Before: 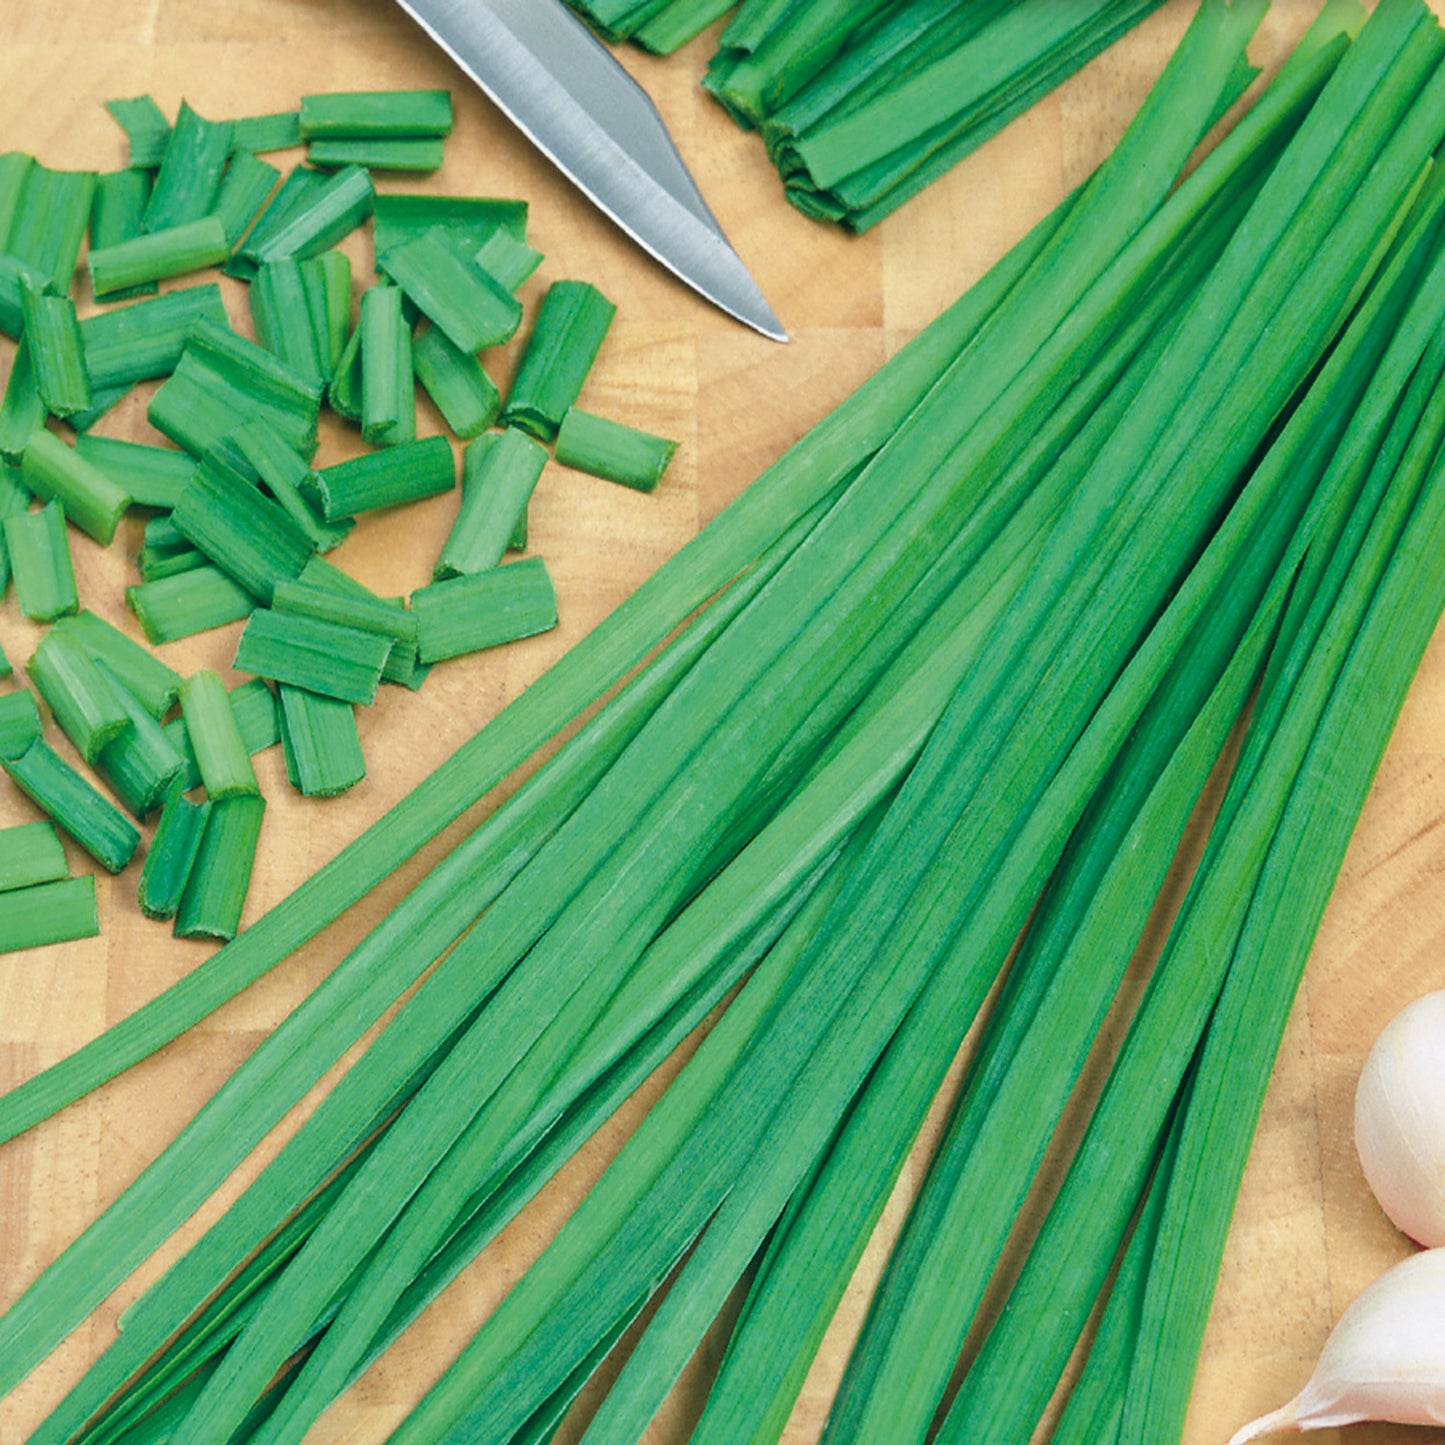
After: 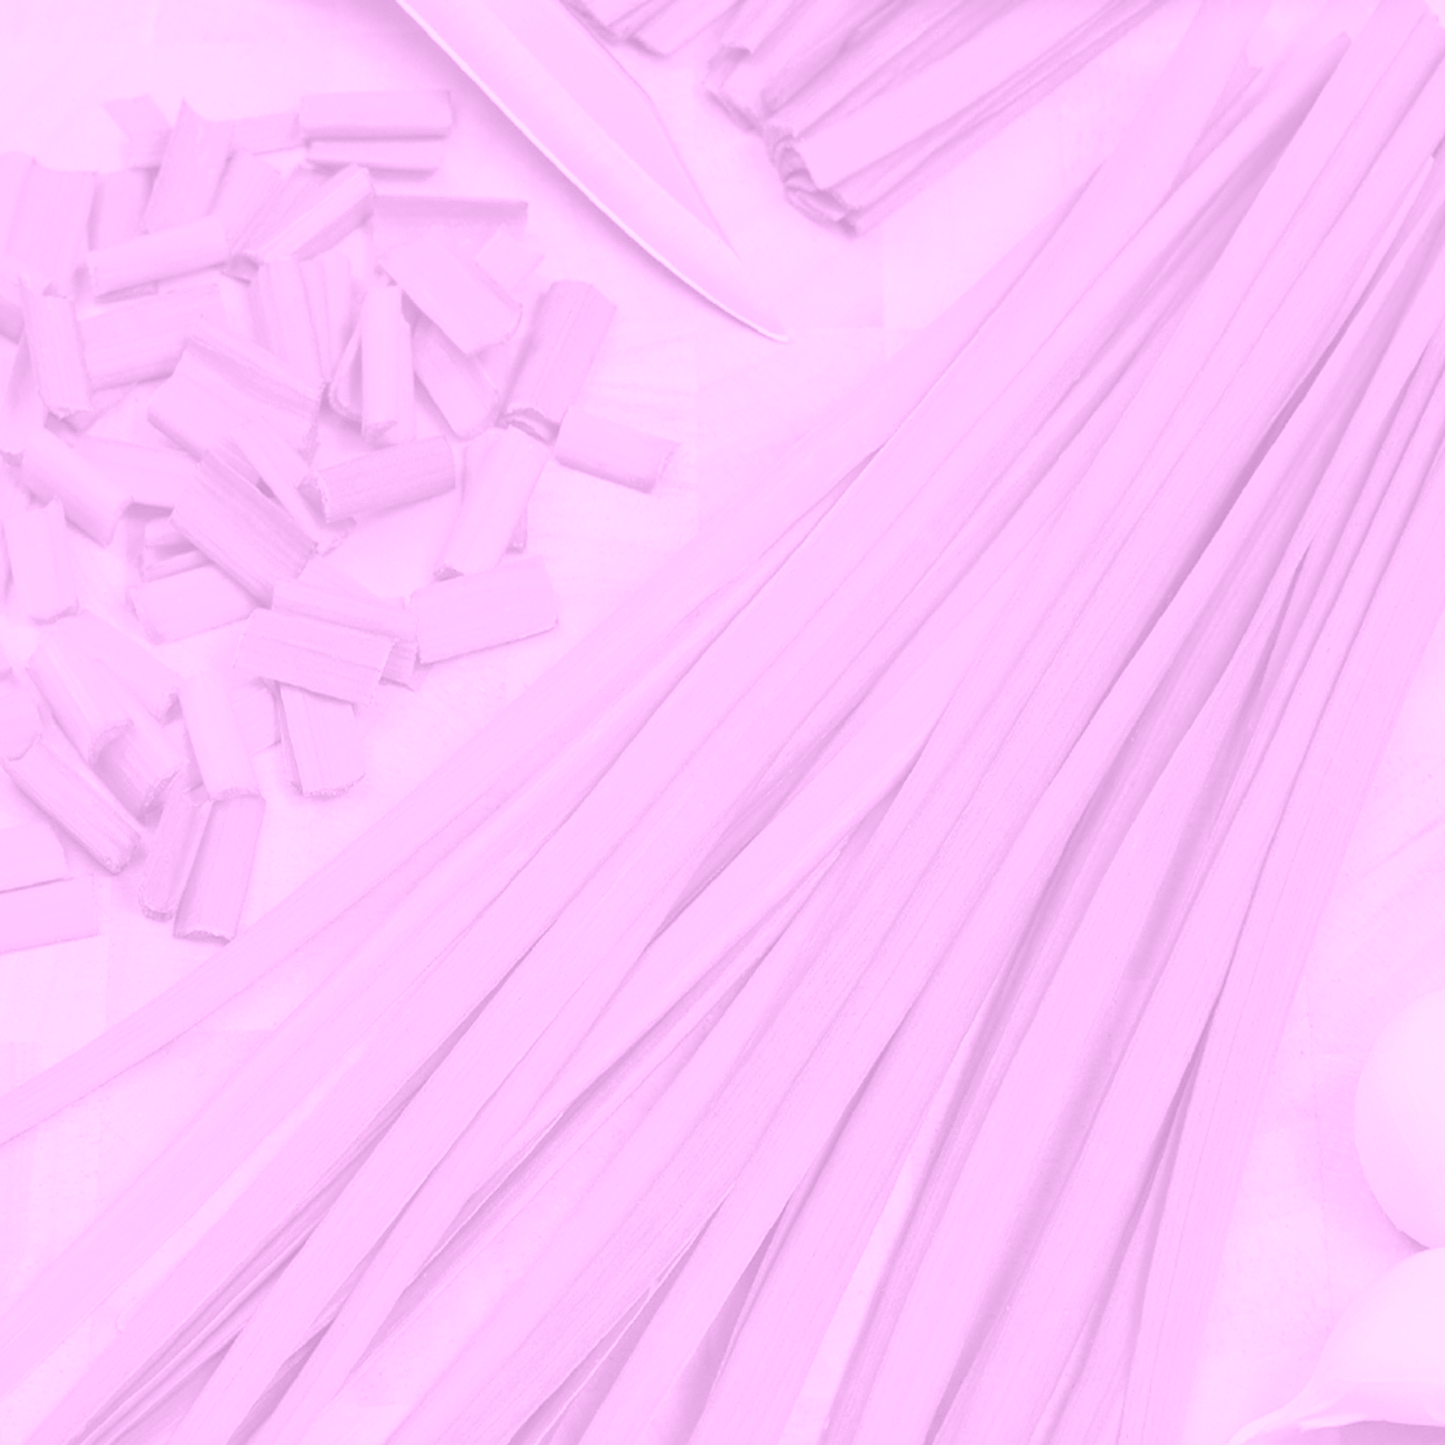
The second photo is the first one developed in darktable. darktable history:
colorize: hue 331.2°, saturation 69%, source mix 30.28%, lightness 69.02%, version 1
color balance: lift [1, 0.998, 1.001, 1.002], gamma [1, 1.02, 1, 0.98], gain [1, 1.02, 1.003, 0.98]
